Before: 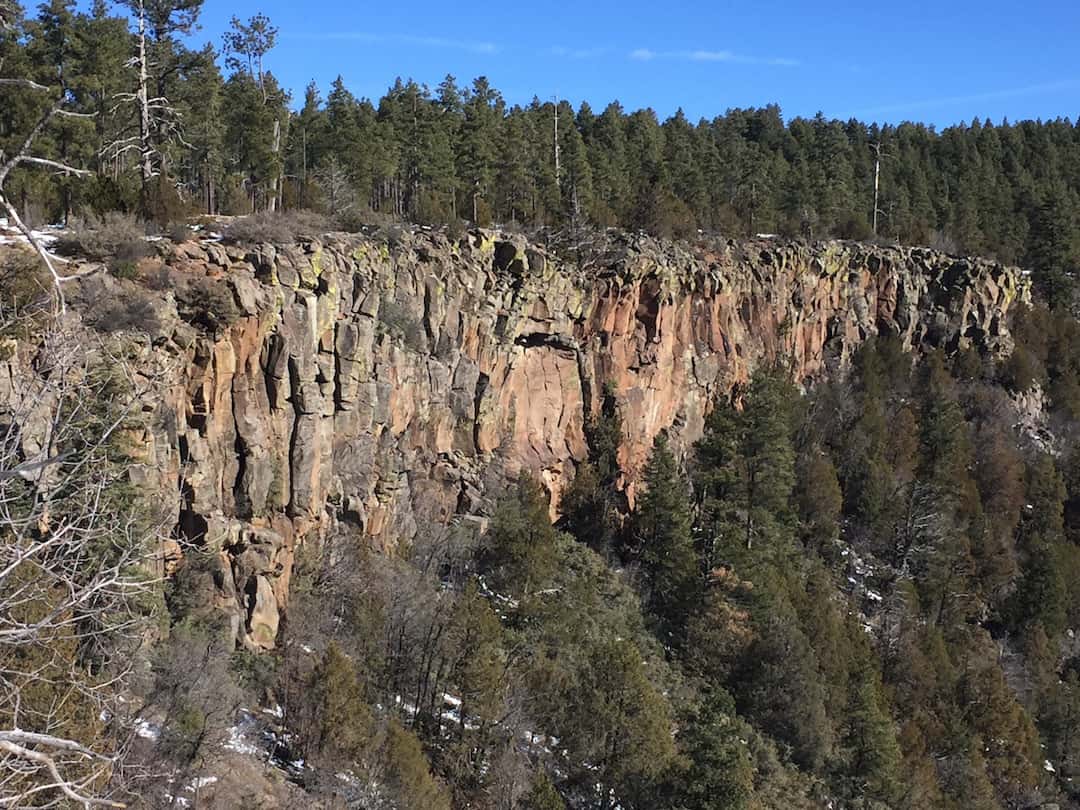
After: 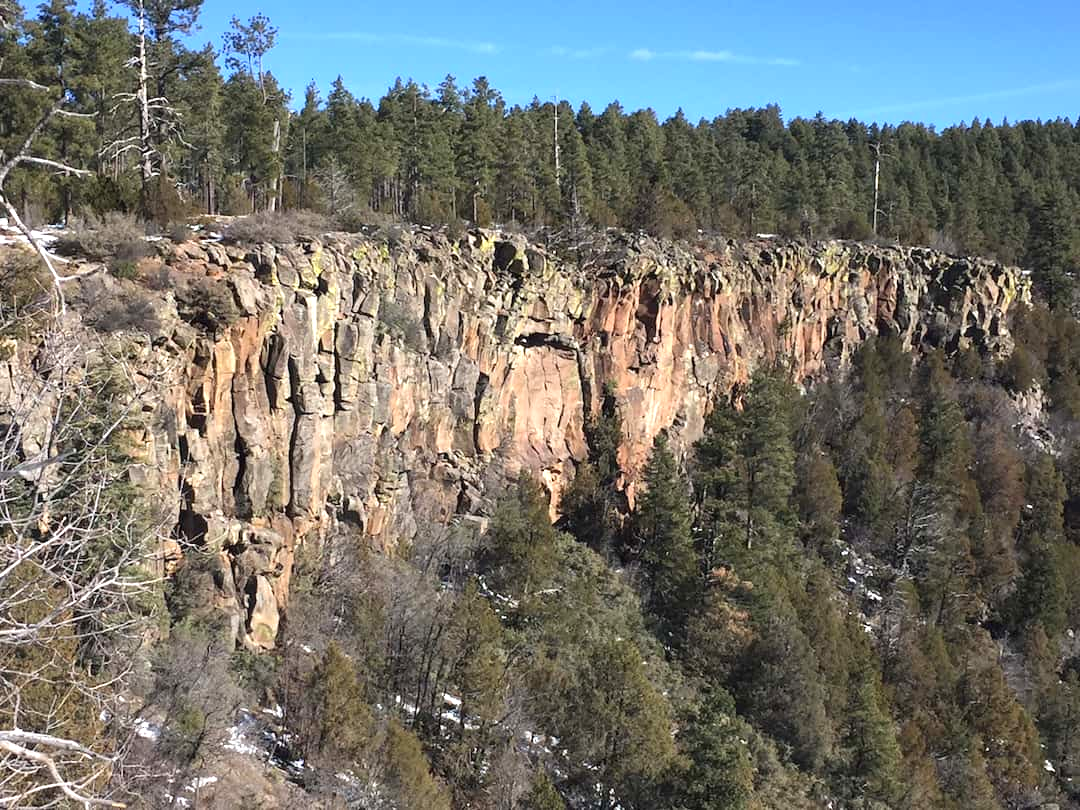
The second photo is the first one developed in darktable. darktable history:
exposure: exposure 0.604 EV, compensate exposure bias true, compensate highlight preservation false
